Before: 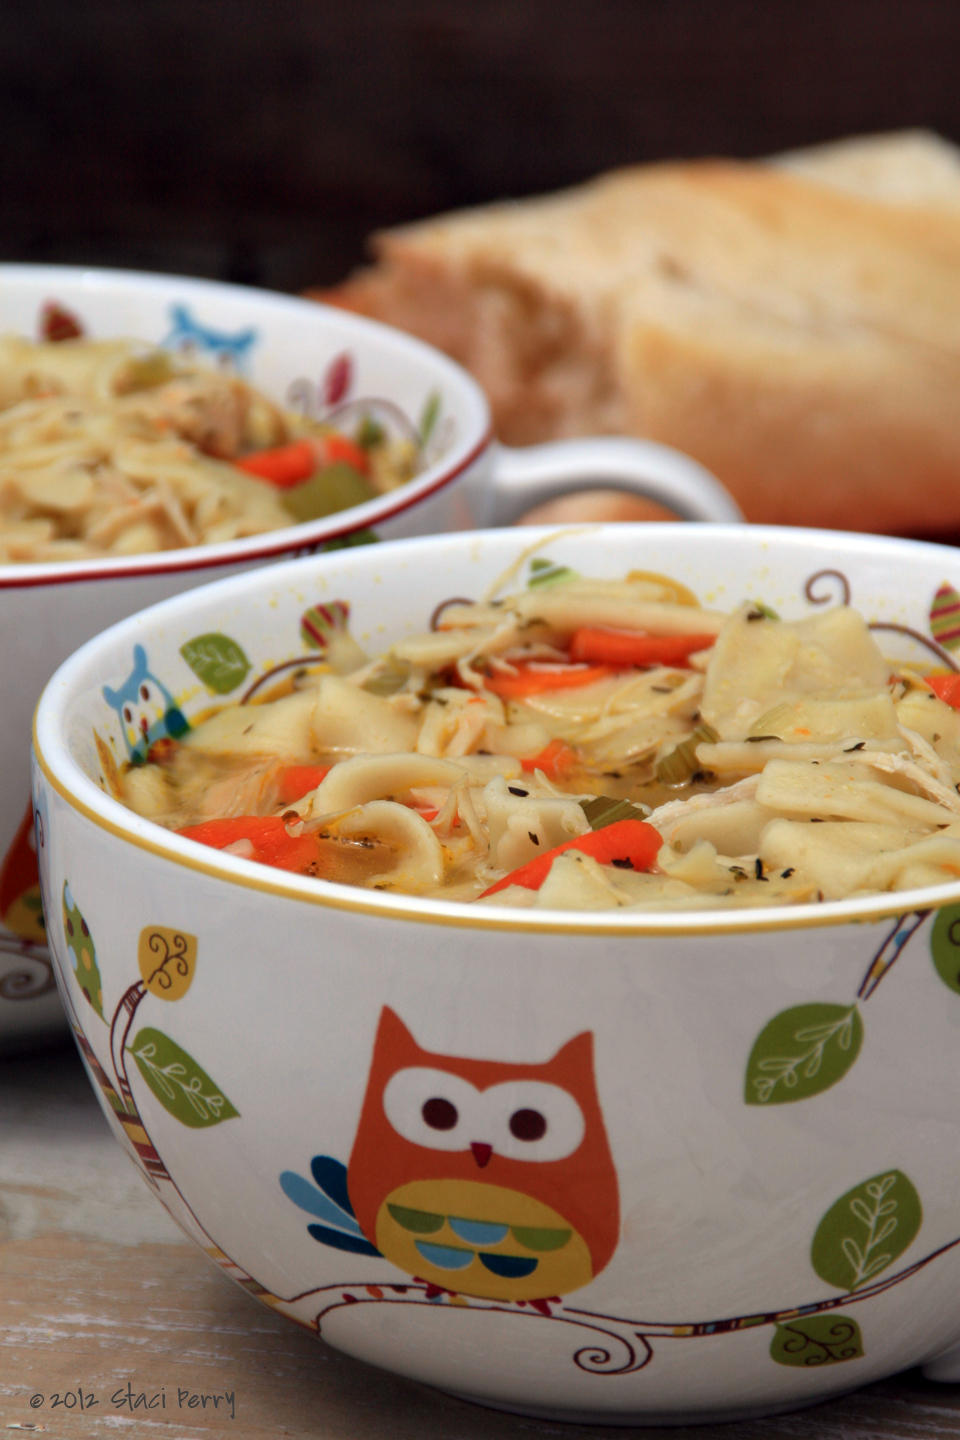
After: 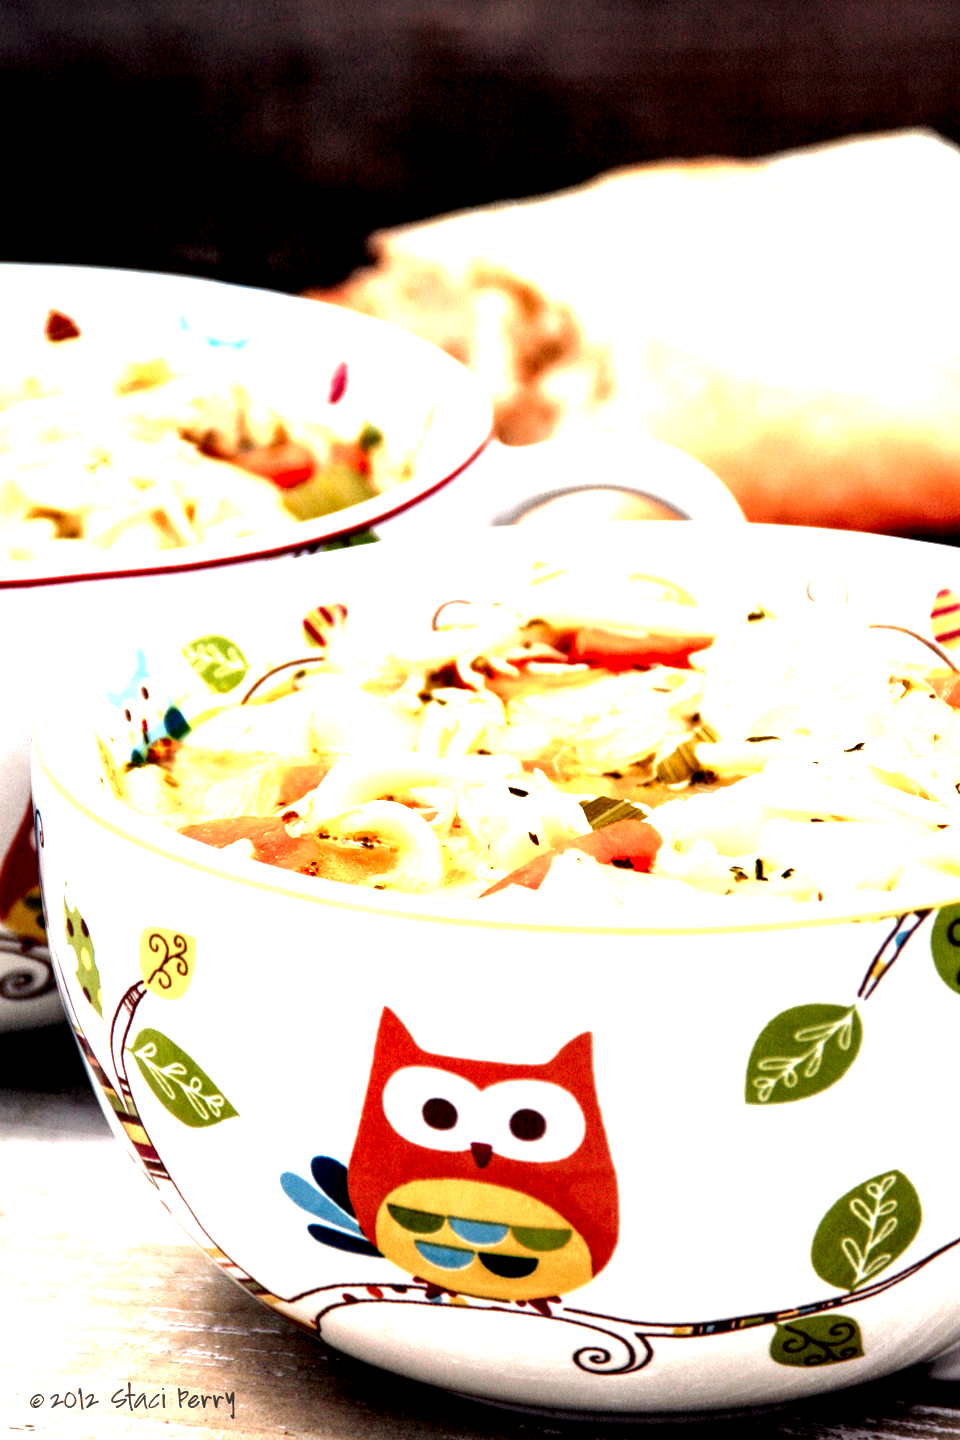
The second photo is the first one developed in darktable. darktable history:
local contrast: shadows 168%, detail 224%
exposure: black level correction 0, exposure 1.892 EV, compensate highlight preservation false
tone equalizer: -8 EV -0.747 EV, -7 EV -0.676 EV, -6 EV -0.639 EV, -5 EV -0.366 EV, -3 EV 0.365 EV, -2 EV 0.6 EV, -1 EV 0.676 EV, +0 EV 0.72 EV, mask exposure compensation -0.5 EV
